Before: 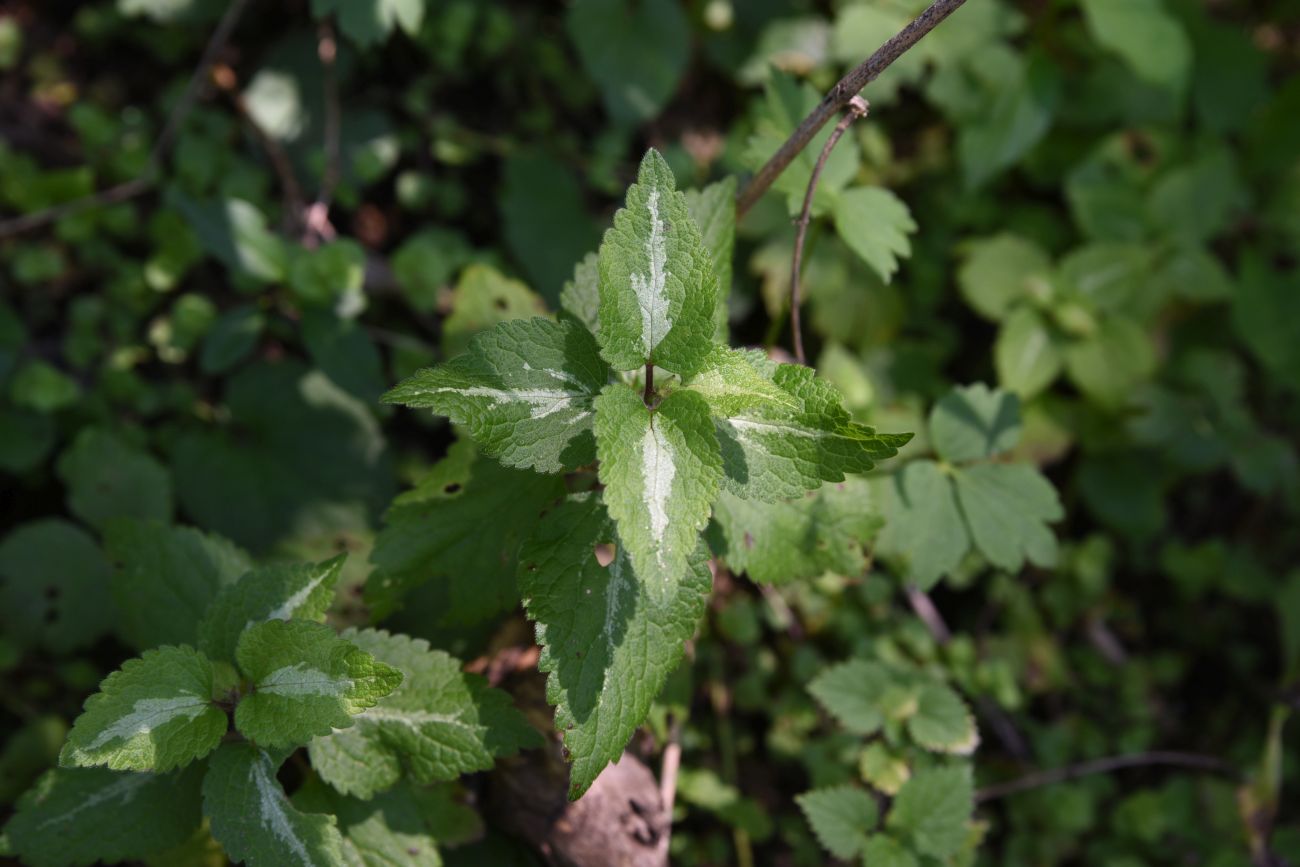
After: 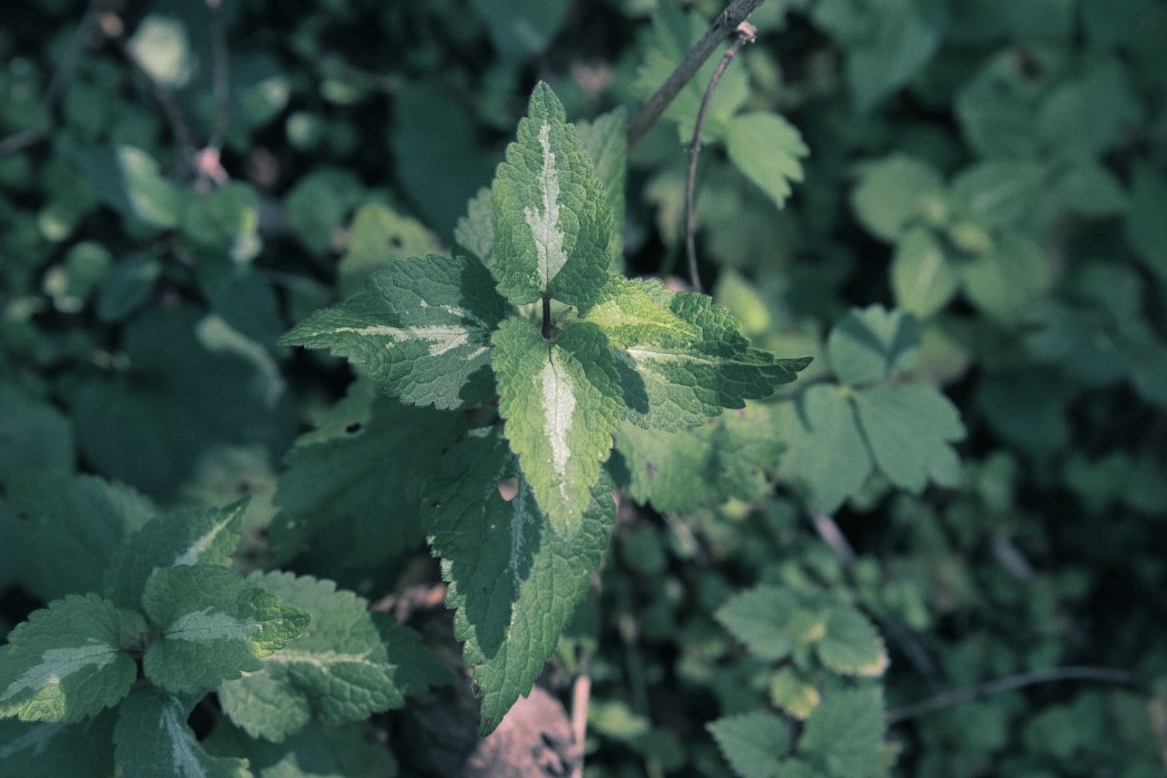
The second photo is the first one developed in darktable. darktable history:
grain: coarseness 0.09 ISO, strength 10%
shadows and highlights: on, module defaults
crop and rotate: angle 1.96°, left 5.673%, top 5.673%
split-toning: shadows › hue 205.2°, shadows › saturation 0.43, highlights › hue 54°, highlights › saturation 0.54
